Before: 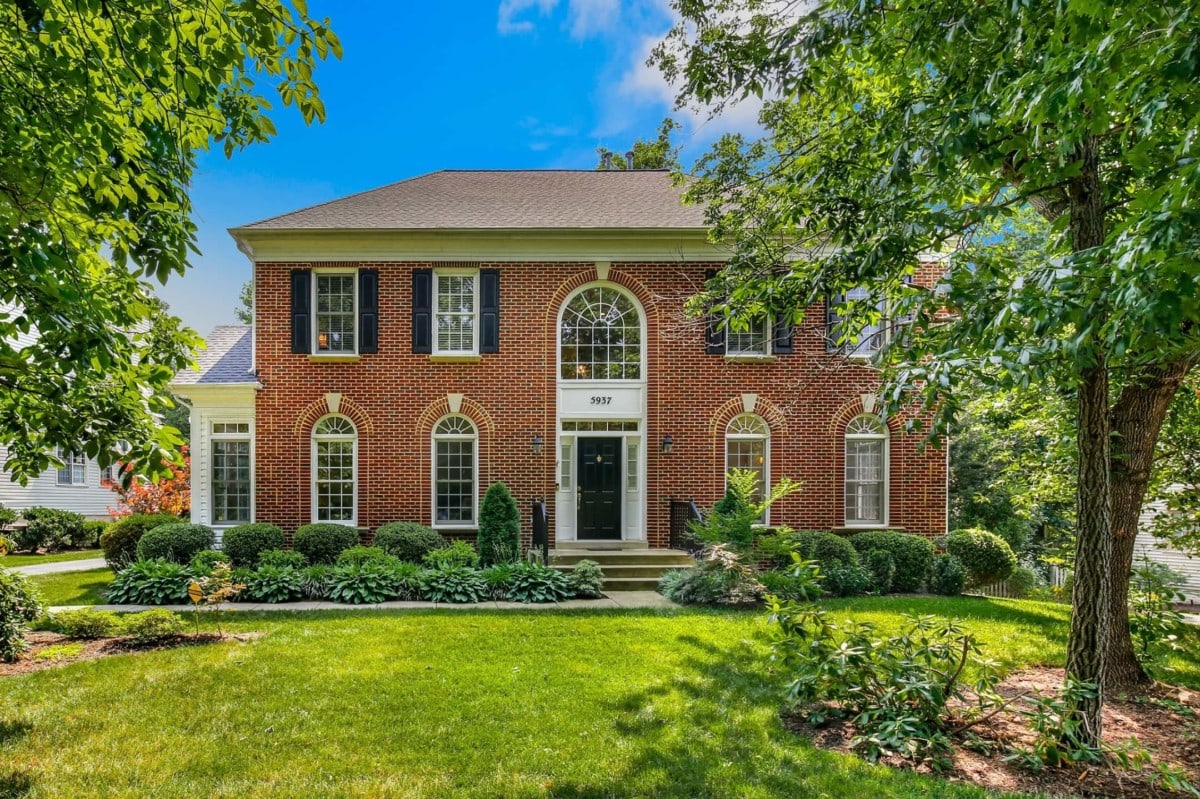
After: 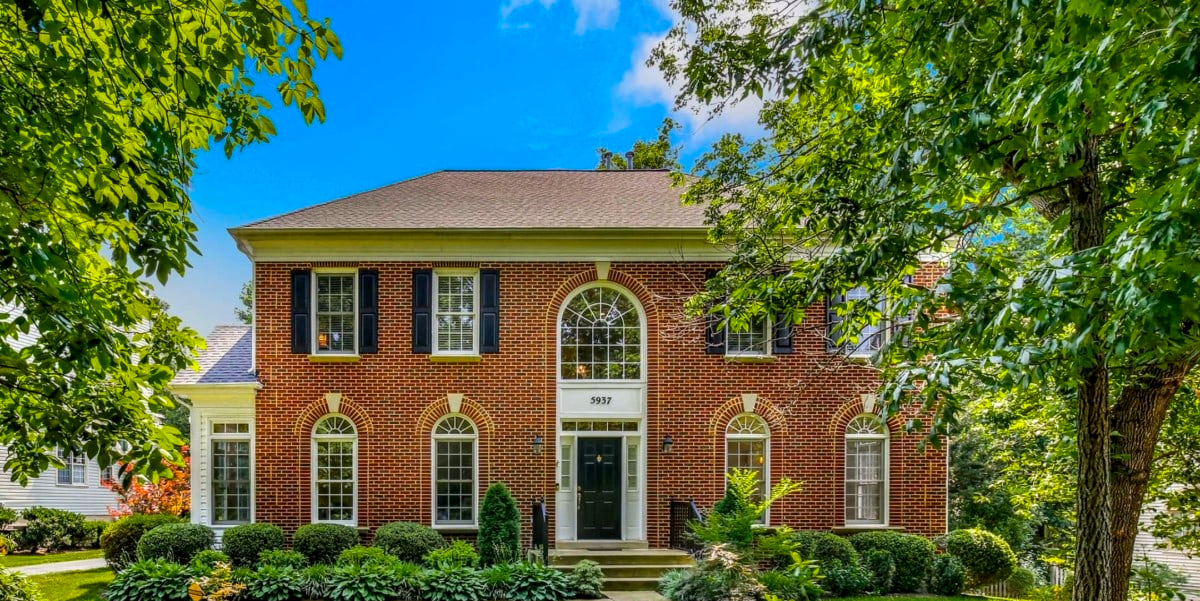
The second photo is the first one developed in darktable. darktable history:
crop: bottom 24.697%
color balance rgb: power › chroma 0.277%, power › hue 24.44°, perceptual saturation grading › global saturation -0.064%, global vibrance 42.789%
local contrast: highlights 29%, detail 130%
